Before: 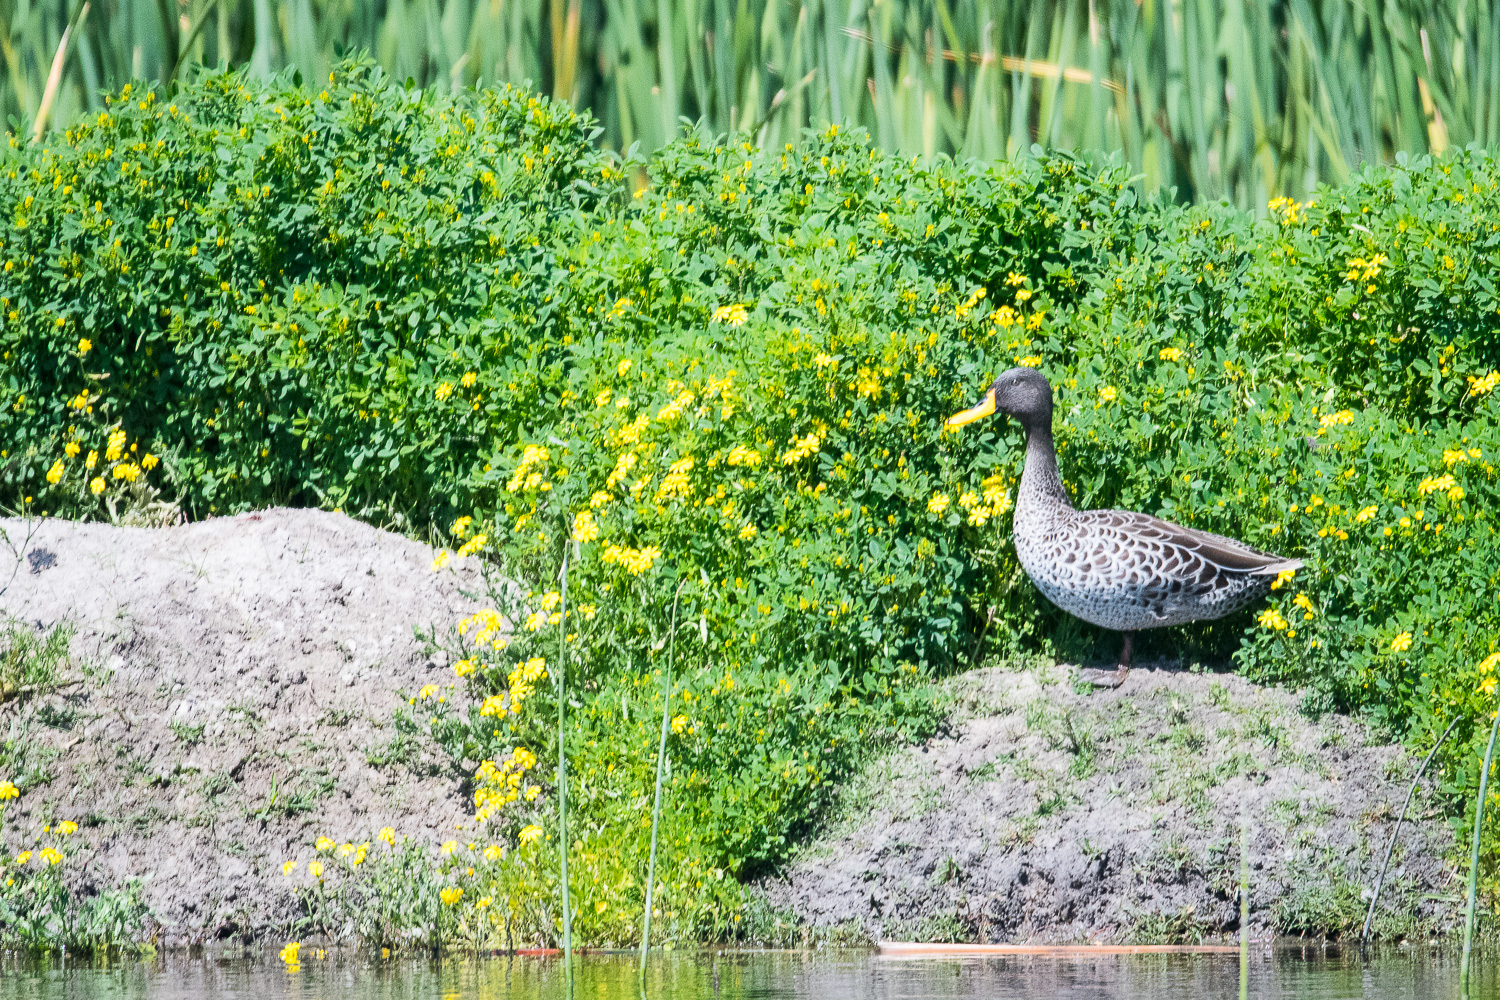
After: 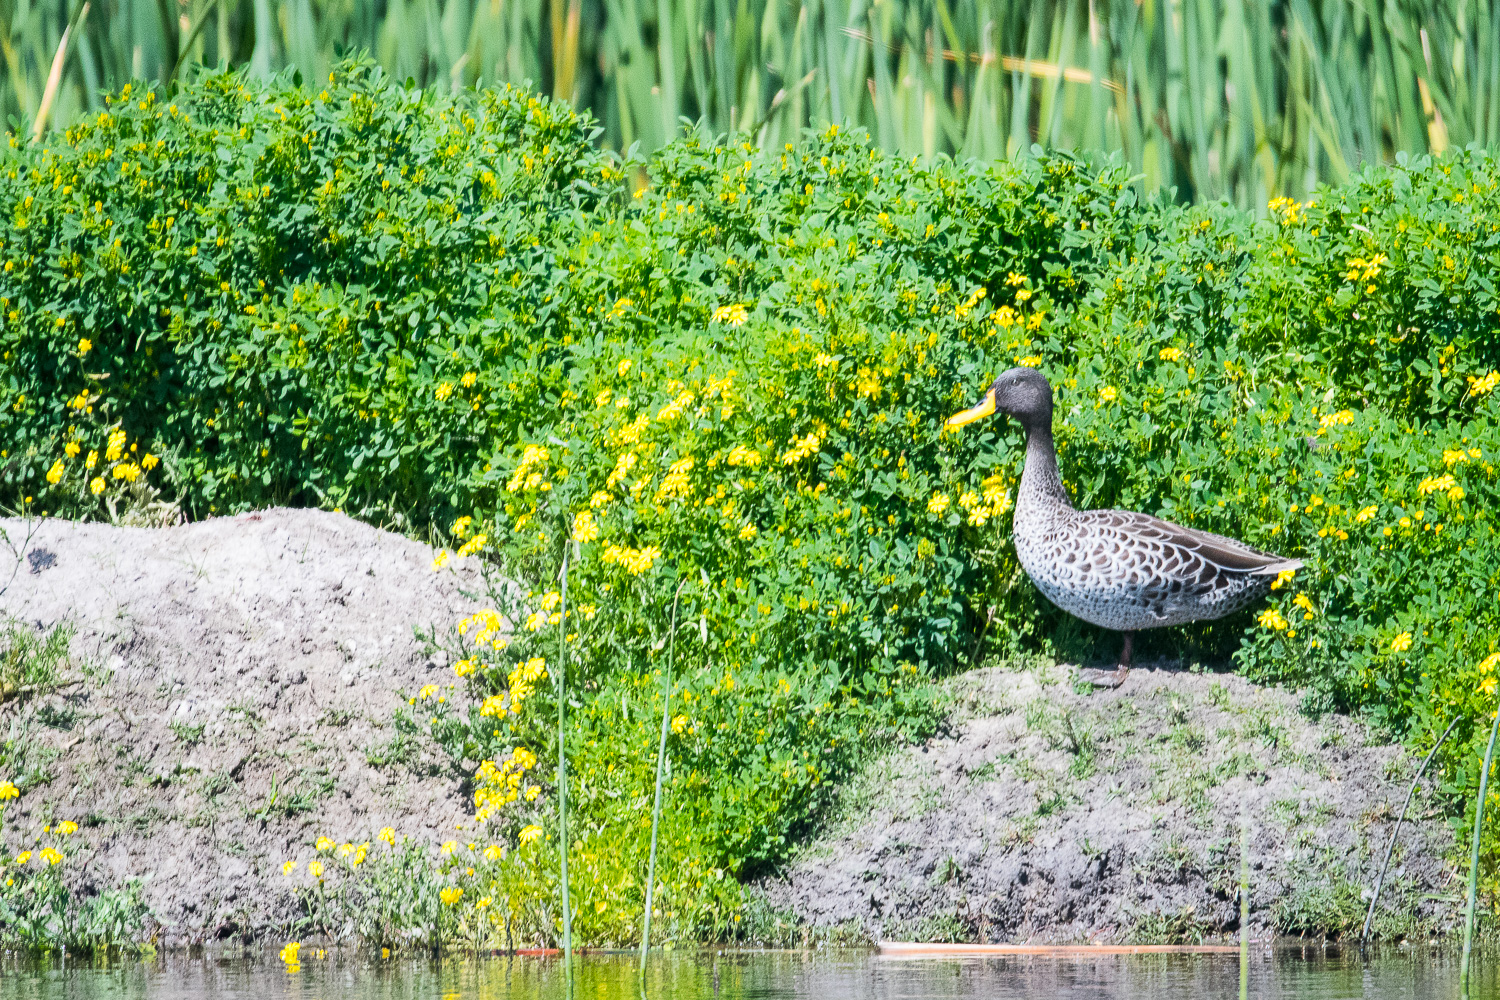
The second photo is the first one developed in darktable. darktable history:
color balance: output saturation 110%
contrast brightness saturation: saturation -0.05
